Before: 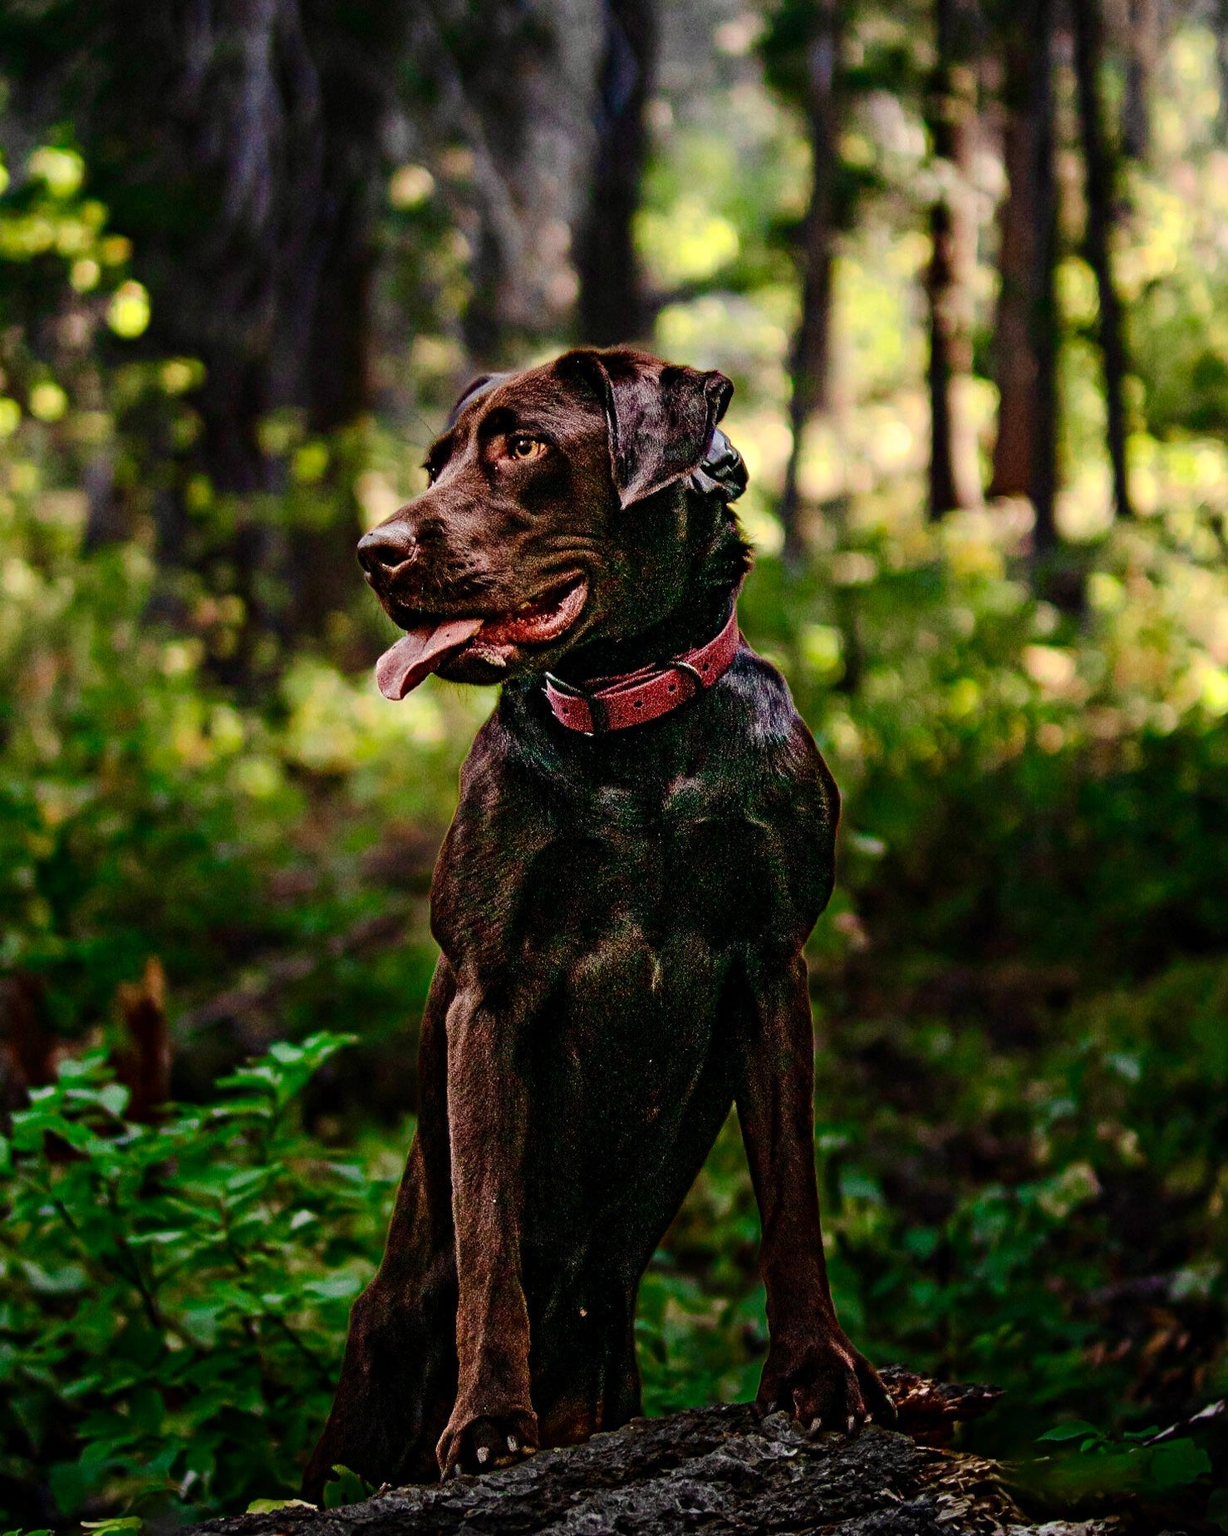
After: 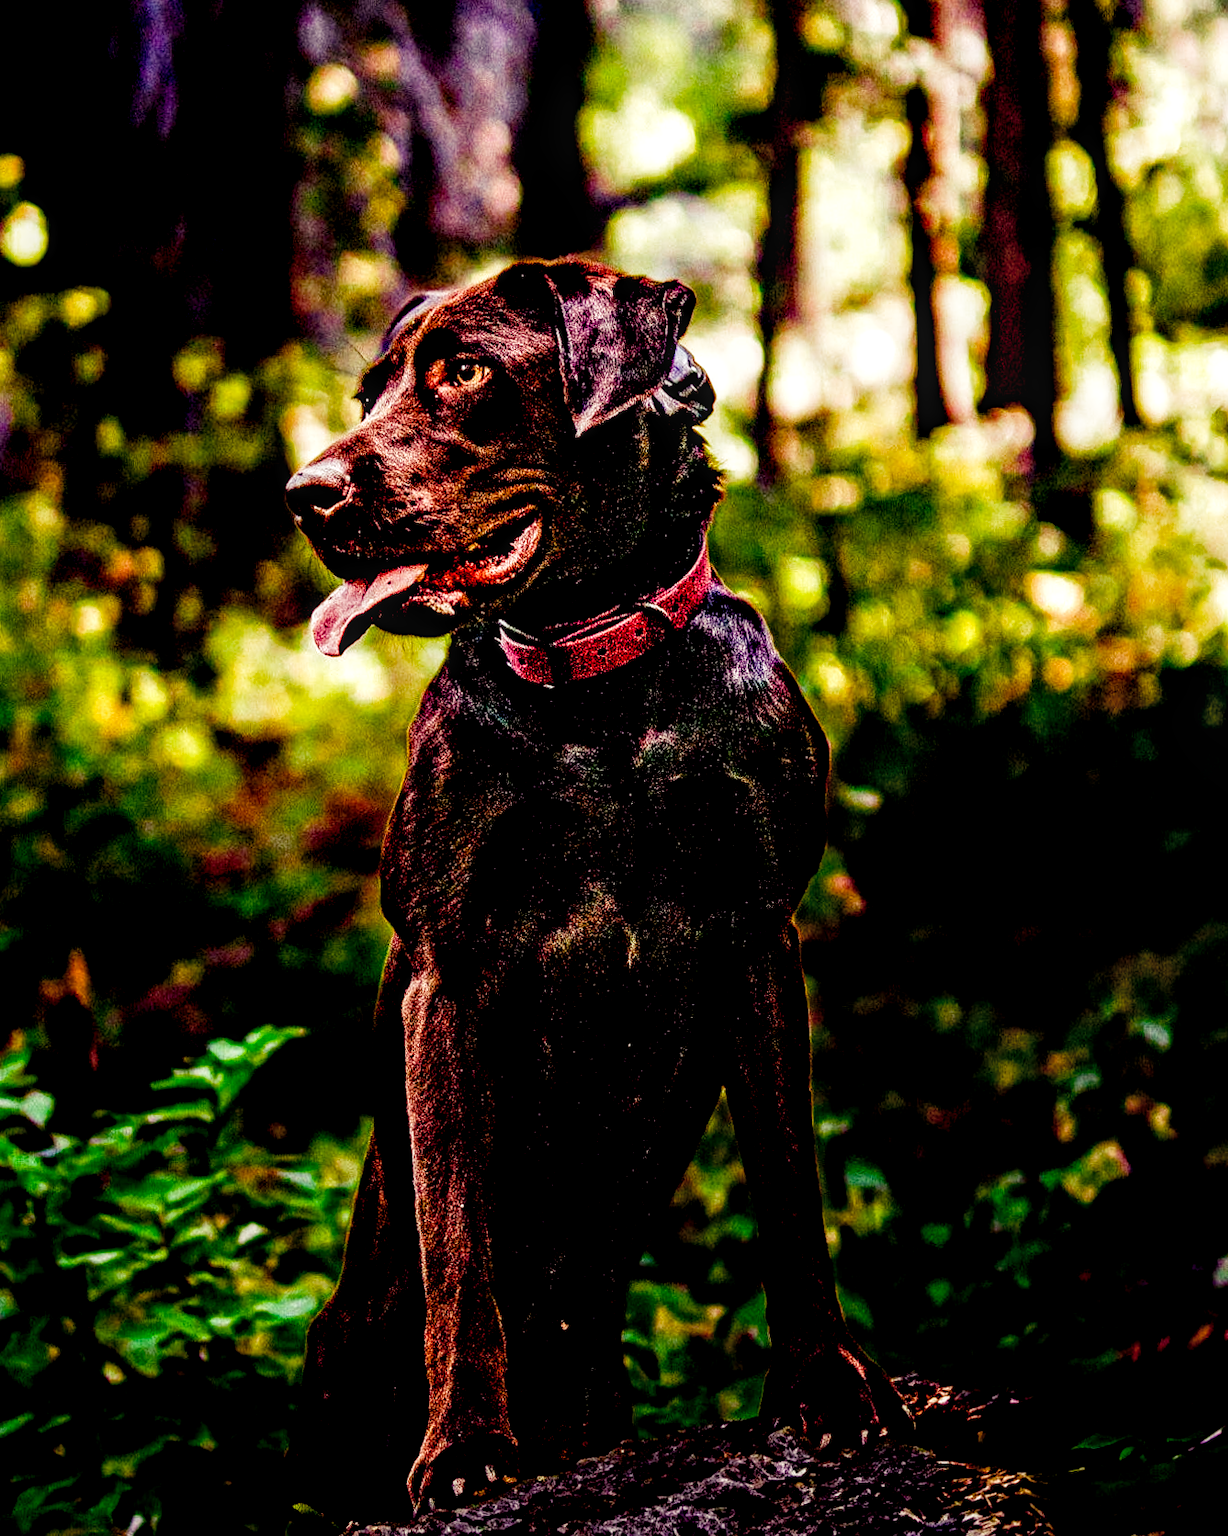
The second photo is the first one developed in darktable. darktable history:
filmic rgb: middle gray luminance 12.74%, black relative exposure -10.13 EV, white relative exposure 3.47 EV, threshold 6 EV, target black luminance 0%, hardness 5.74, latitude 44.69%, contrast 1.221, highlights saturation mix 5%, shadows ↔ highlights balance 26.78%, add noise in highlights 0, preserve chrominance no, color science v3 (2019), use custom middle-gray values true, iterations of high-quality reconstruction 0, contrast in highlights soft, enable highlight reconstruction true
crop and rotate: angle 1.96°, left 5.673%, top 5.673%
color balance rgb: shadows lift › luminance -21.66%, shadows lift › chroma 8.98%, shadows lift › hue 283.37°, power › chroma 1.05%, power › hue 25.59°, highlights gain › luminance 6.08%, highlights gain › chroma 2.55%, highlights gain › hue 90°, global offset › luminance -0.87%, perceptual saturation grading › global saturation 25%, perceptual saturation grading › highlights -28.39%, perceptual saturation grading › shadows 33.98%
local contrast: highlights 59%, detail 145%
tone equalizer: -8 EV 0.06 EV, smoothing diameter 25%, edges refinement/feathering 10, preserve details guided filter
haze removal: compatibility mode true, adaptive false
